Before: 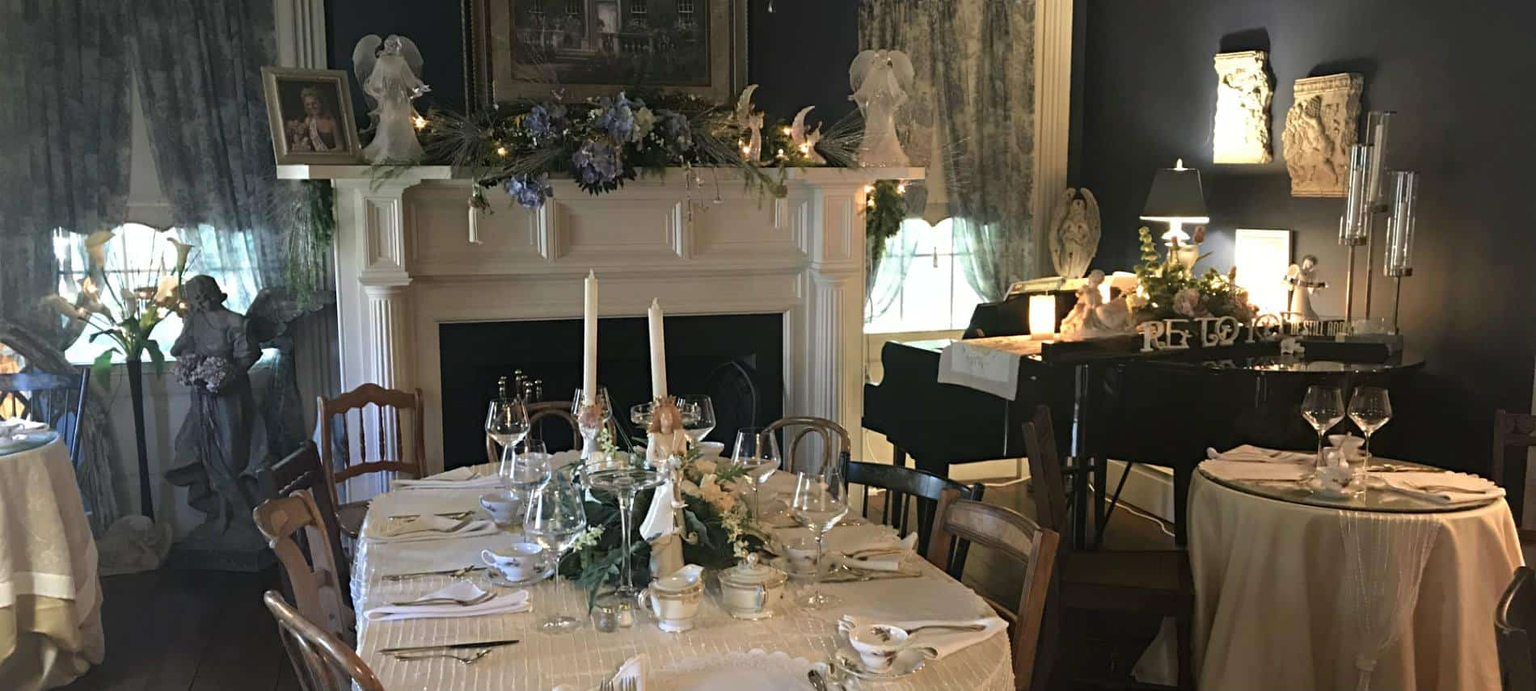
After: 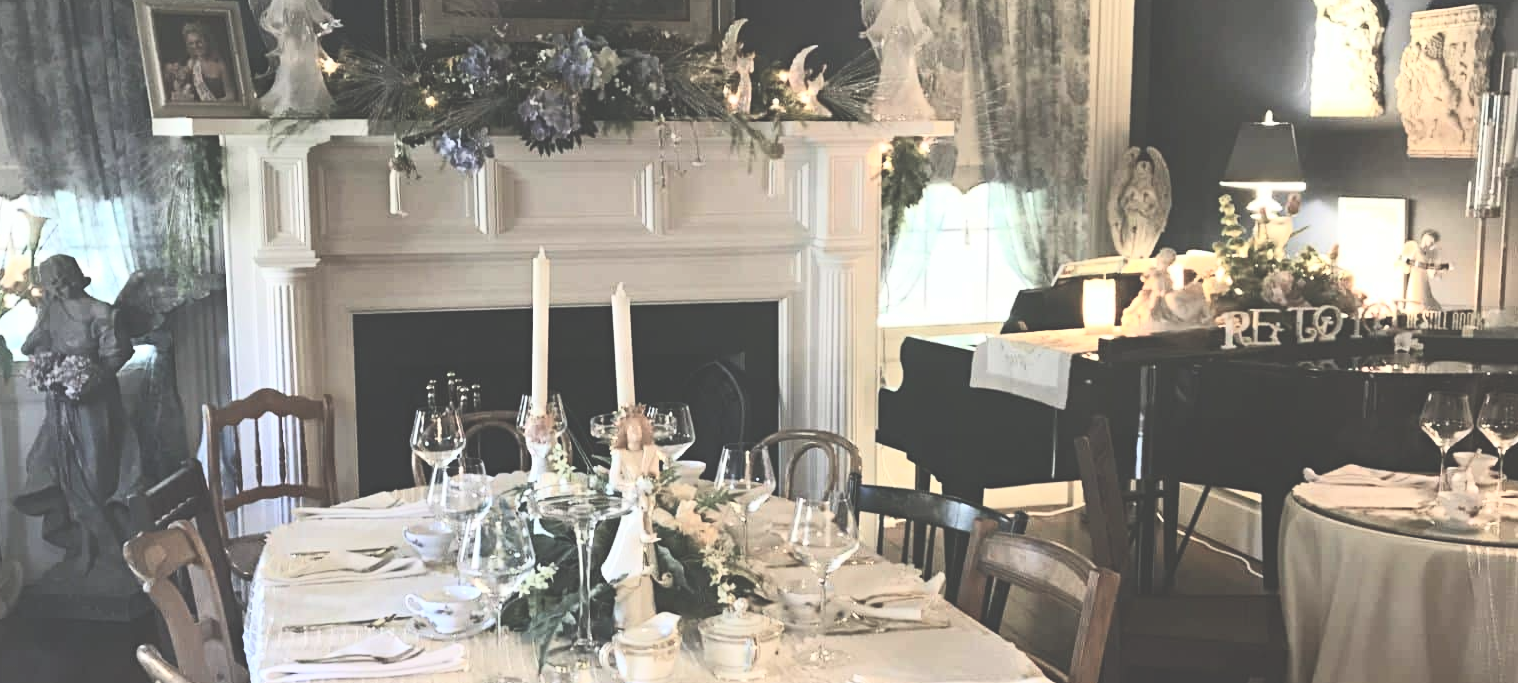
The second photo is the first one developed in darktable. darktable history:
crop and rotate: left 10.071%, top 10.071%, right 10.02%, bottom 10.02%
exposure: black level correction -0.023, exposure -0.039 EV, compensate highlight preservation false
contrast brightness saturation: contrast 0.43, brightness 0.56, saturation -0.19
